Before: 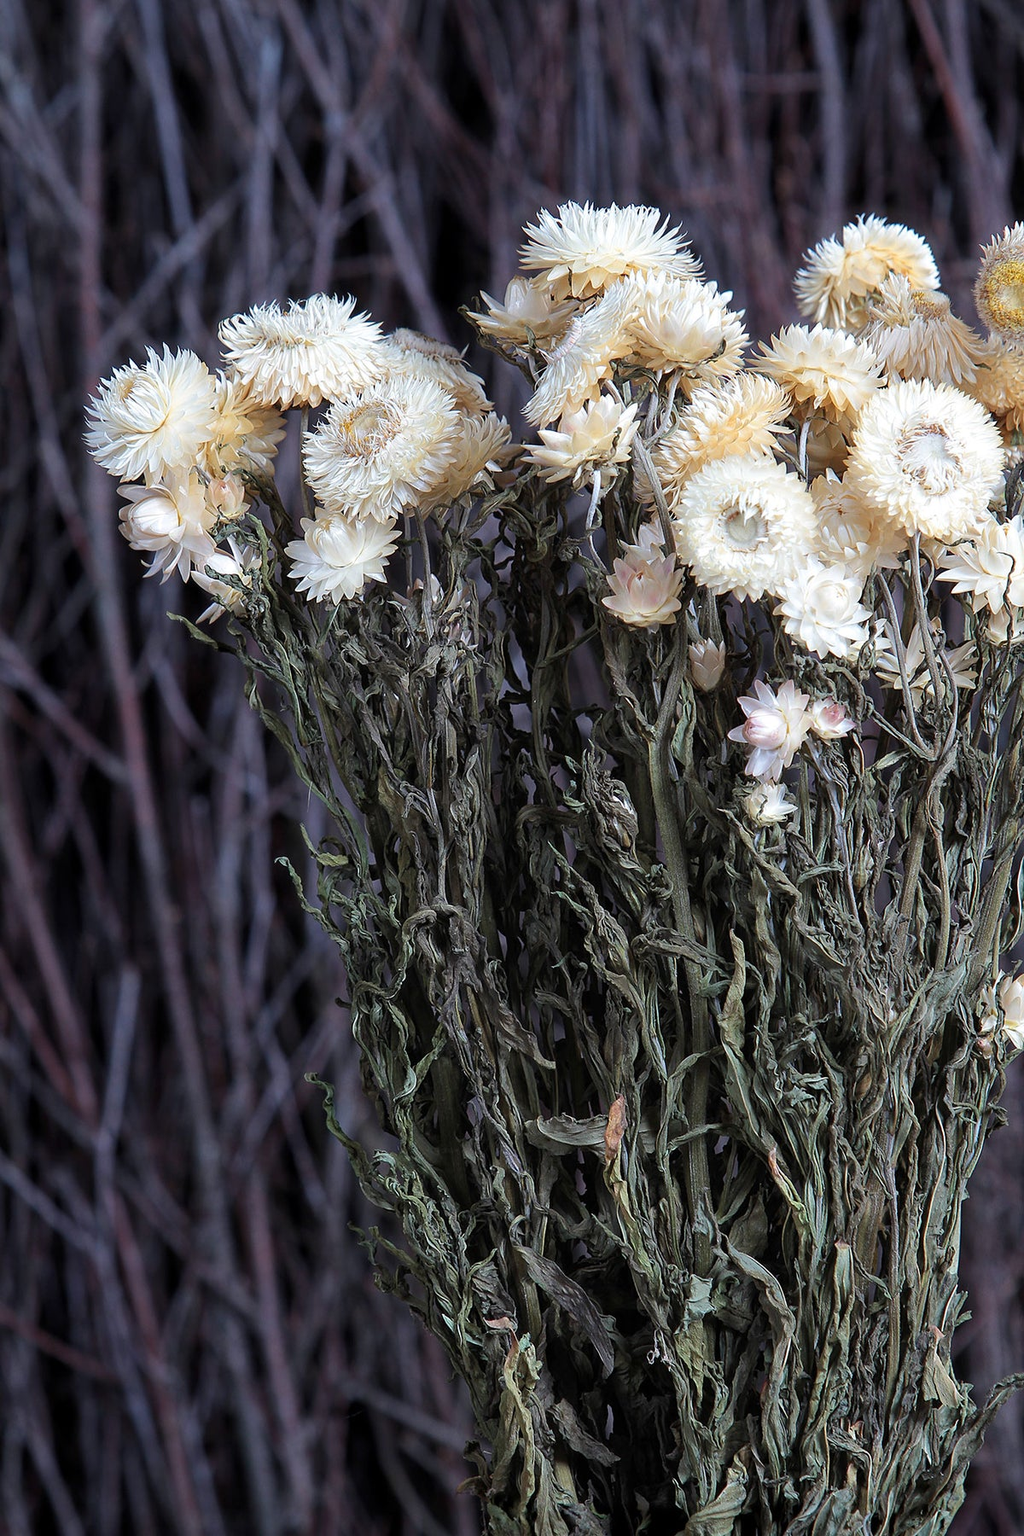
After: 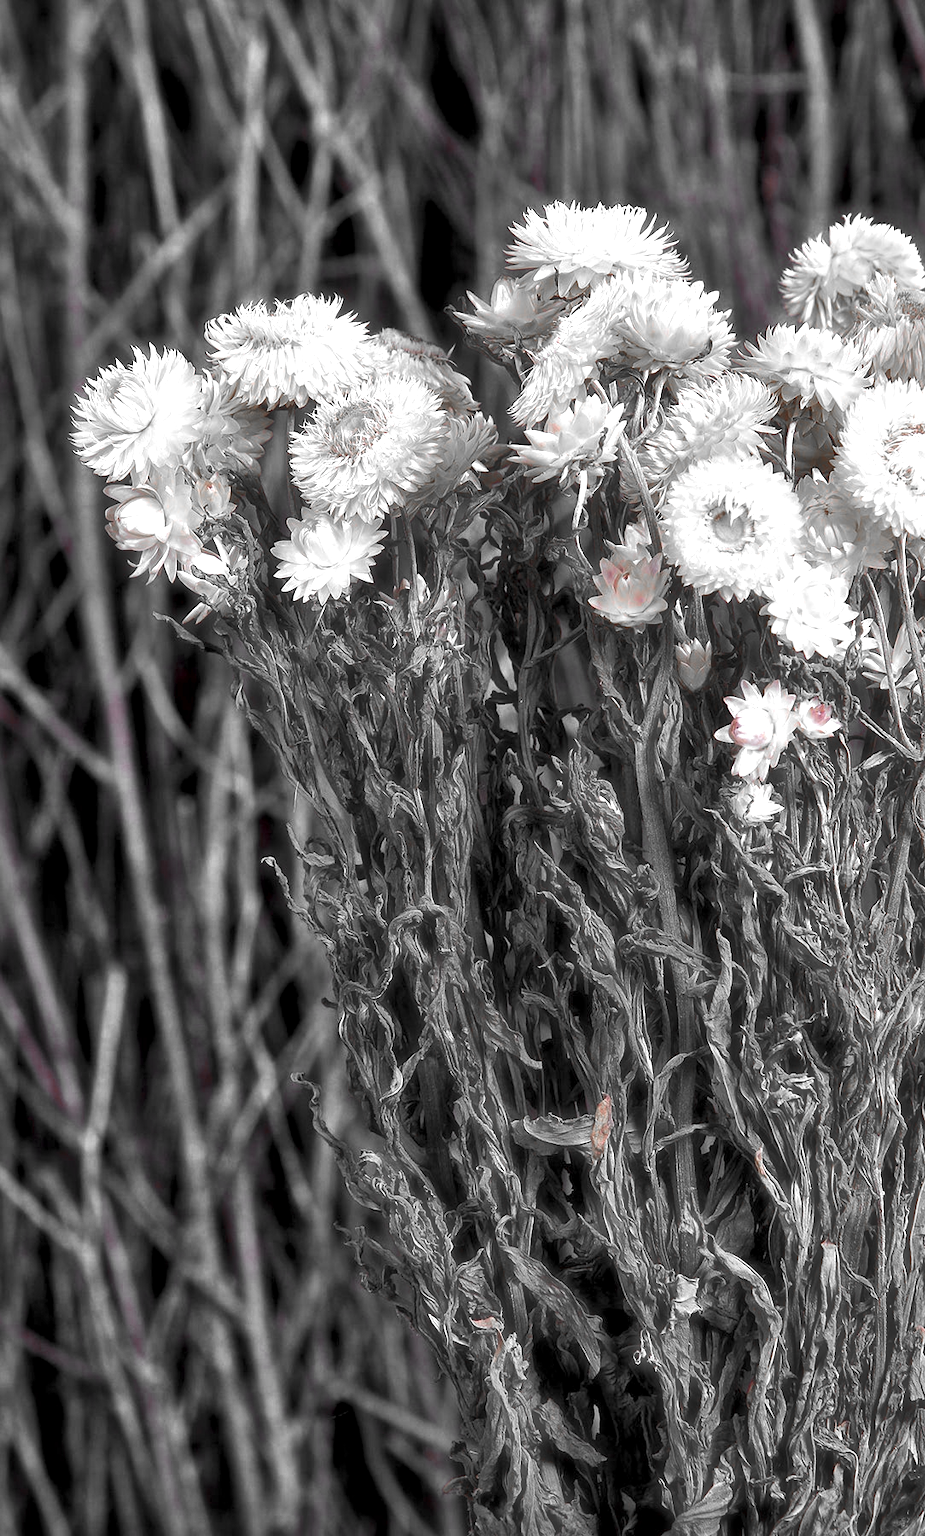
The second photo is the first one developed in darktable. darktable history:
local contrast: mode bilateral grid, contrast 25, coarseness 59, detail 151%, midtone range 0.2
haze removal: strength -0.112
crop and rotate: left 1.415%, right 8.176%
exposure: black level correction 0, exposure 1.2 EV, compensate highlight preservation false
tone equalizer: -8 EV -0.02 EV, -7 EV 0.04 EV, -6 EV -0.008 EV, -5 EV 0.006 EV, -4 EV -0.051 EV, -3 EV -0.238 EV, -2 EV -0.636 EV, -1 EV -1.01 EV, +0 EV -0.968 EV
color zones: curves: ch0 [(0, 0.352) (0.143, 0.407) (0.286, 0.386) (0.429, 0.431) (0.571, 0.829) (0.714, 0.853) (0.857, 0.833) (1, 0.352)]; ch1 [(0, 0.604) (0.072, 0.726) (0.096, 0.608) (0.205, 0.007) (0.571, -0.006) (0.839, -0.013) (0.857, -0.012) (1, 0.604)]
vignetting: brightness -0.272, center (0, 0.007)
color balance rgb: perceptual saturation grading › global saturation 0.531%, global vibrance 14.362%
